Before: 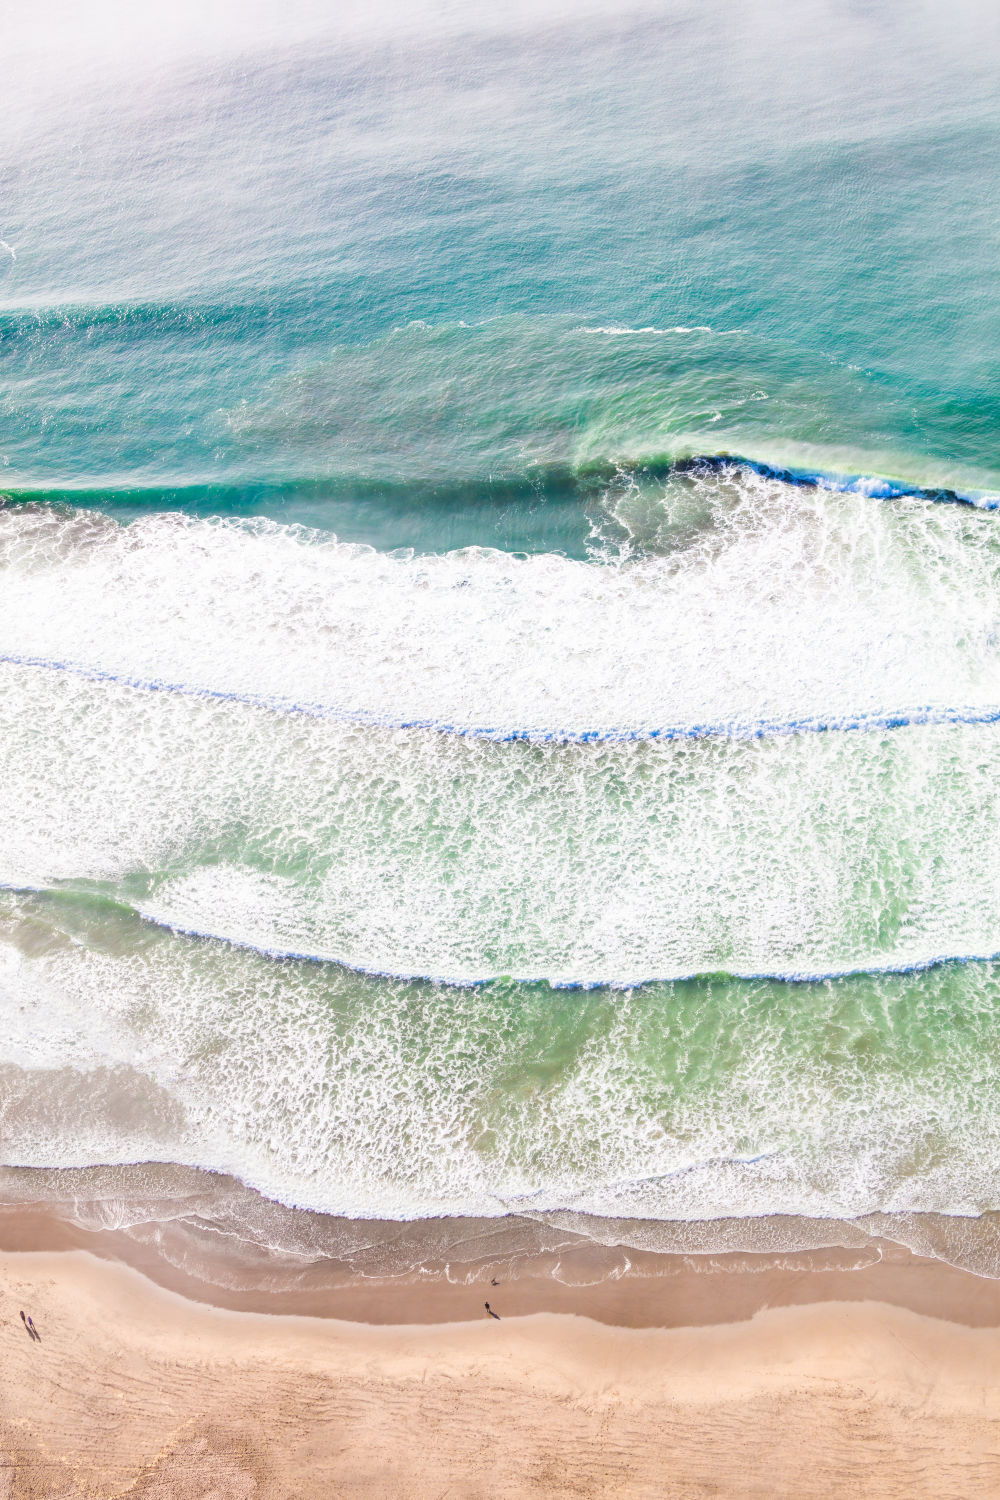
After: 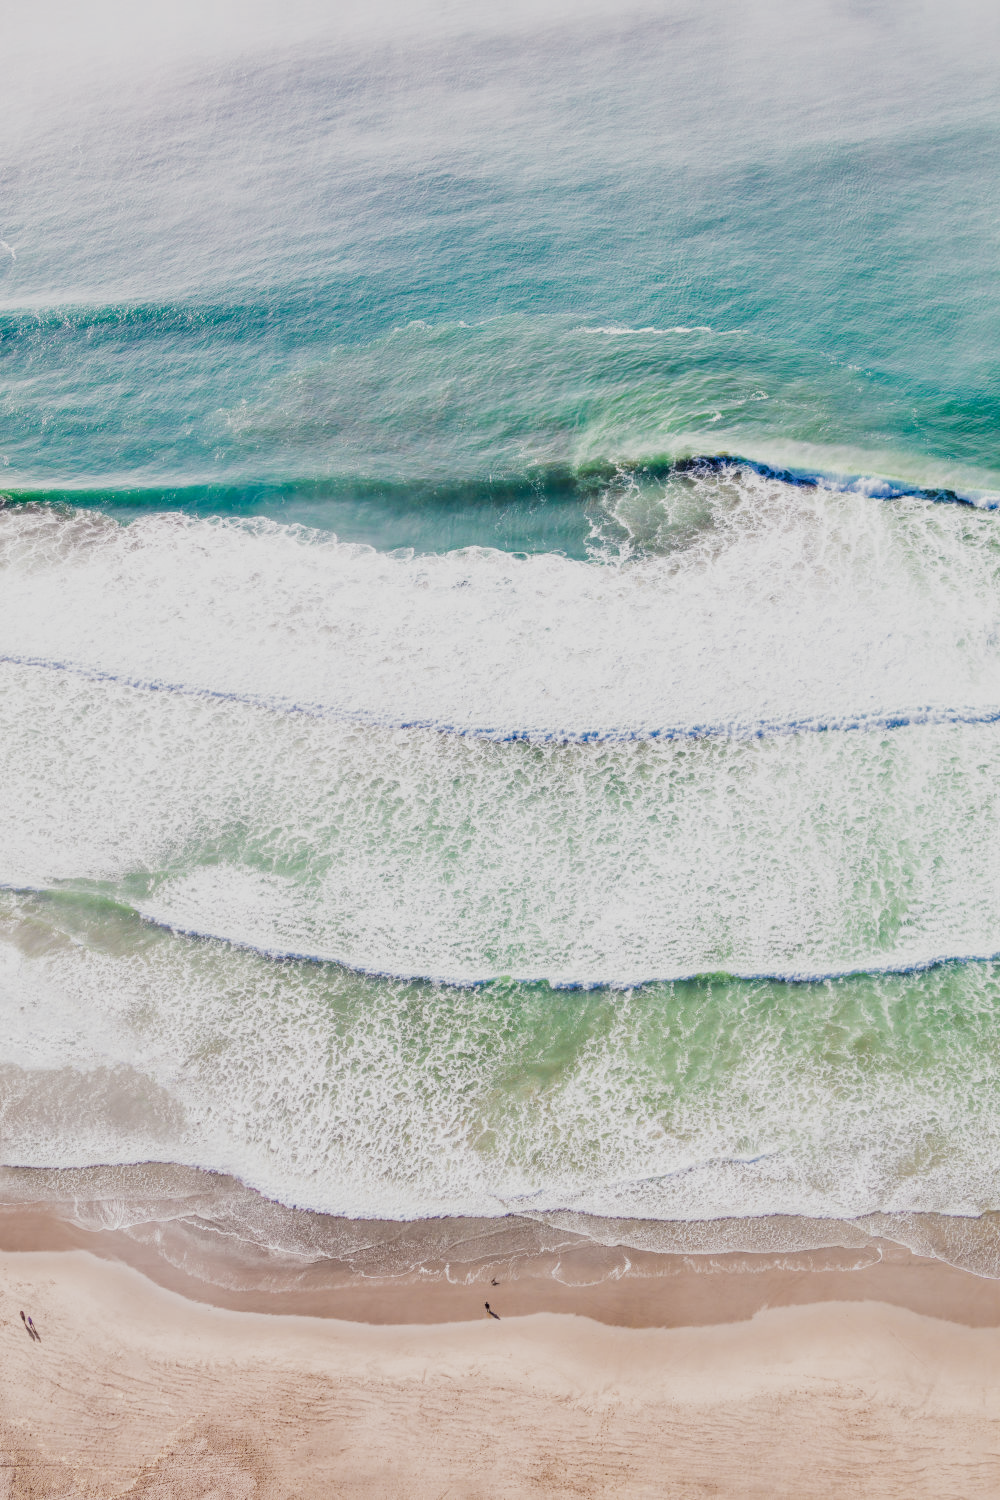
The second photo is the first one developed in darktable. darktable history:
local contrast: on, module defaults
color zones: curves: ch0 [(0, 0.558) (0.143, 0.559) (0.286, 0.529) (0.429, 0.505) (0.571, 0.5) (0.714, 0.5) (0.857, 0.5) (1, 0.558)]; ch1 [(0, 0.469) (0.01, 0.469) (0.12, 0.446) (0.248, 0.469) (0.5, 0.5) (0.748, 0.5) (0.99, 0.469) (1, 0.469)]
filmic rgb: black relative exposure -8.17 EV, white relative exposure 3.76 EV, threshold 2.98 EV, hardness 4.45, add noise in highlights 0.002, preserve chrominance max RGB, color science v3 (2019), use custom middle-gray values true, iterations of high-quality reconstruction 10, contrast in highlights soft, enable highlight reconstruction true
